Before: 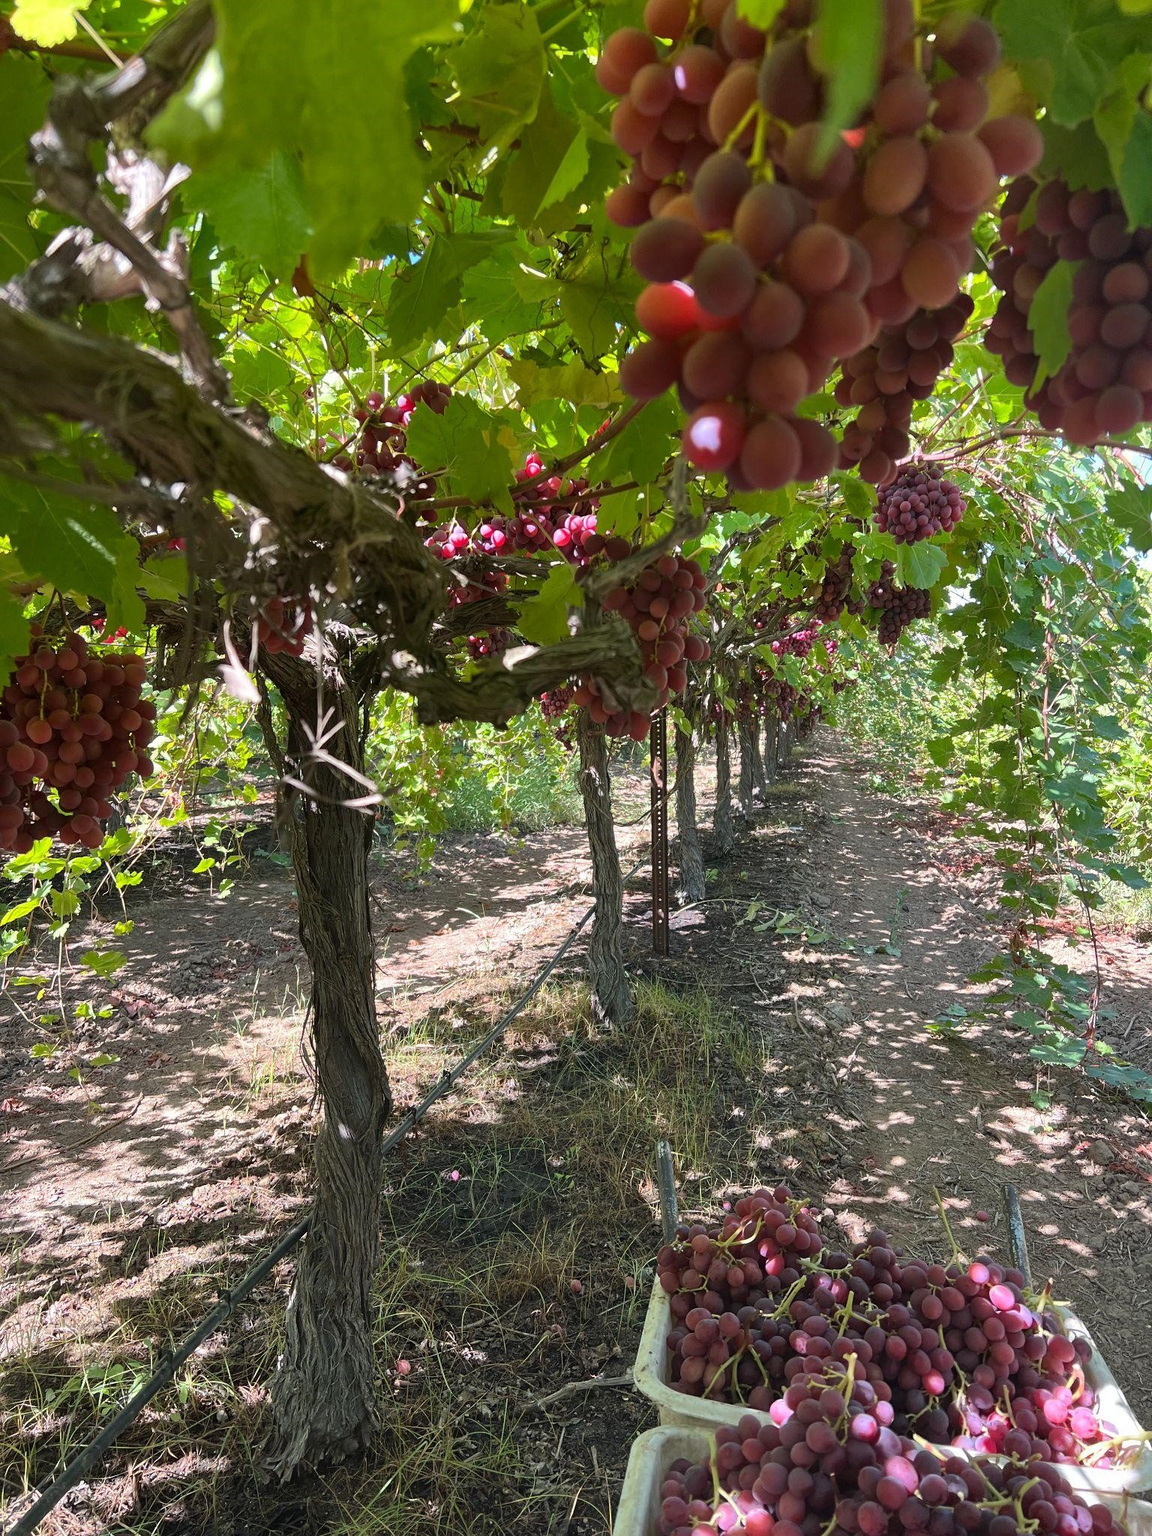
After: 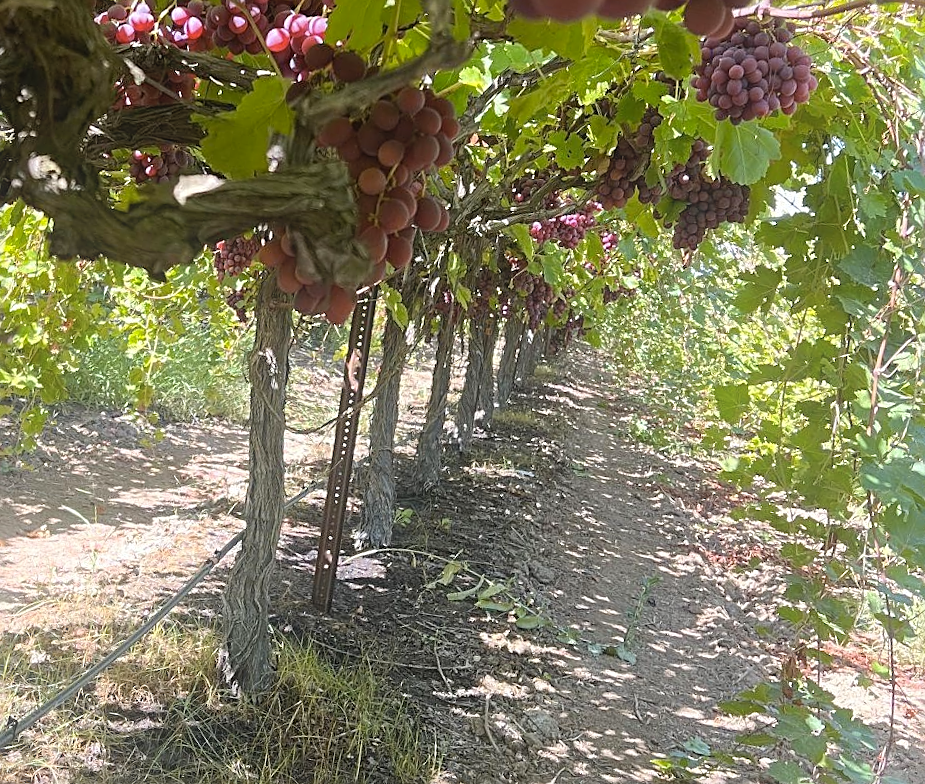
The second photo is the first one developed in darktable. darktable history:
color contrast: green-magenta contrast 0.8, blue-yellow contrast 1.1, unbound 0
bloom: on, module defaults
rotate and perspective: rotation 9.12°, automatic cropping off
sharpen: on, module defaults
crop: left 36.607%, top 34.735%, right 13.146%, bottom 30.611%
